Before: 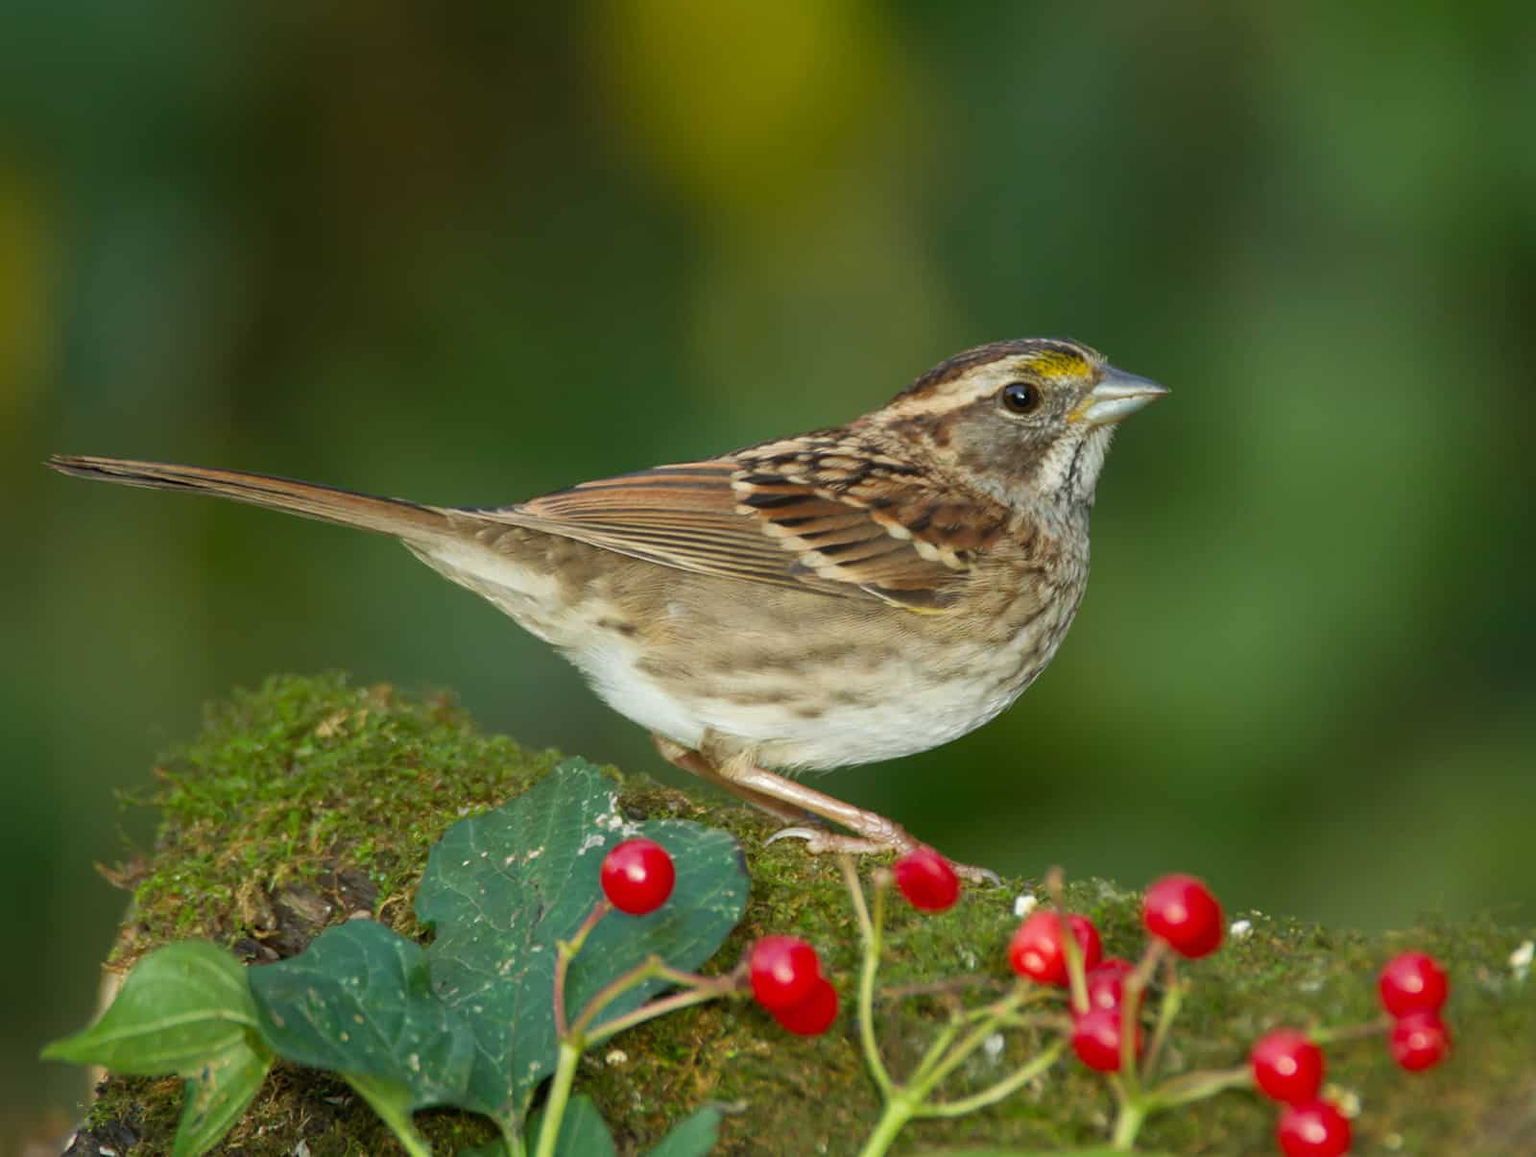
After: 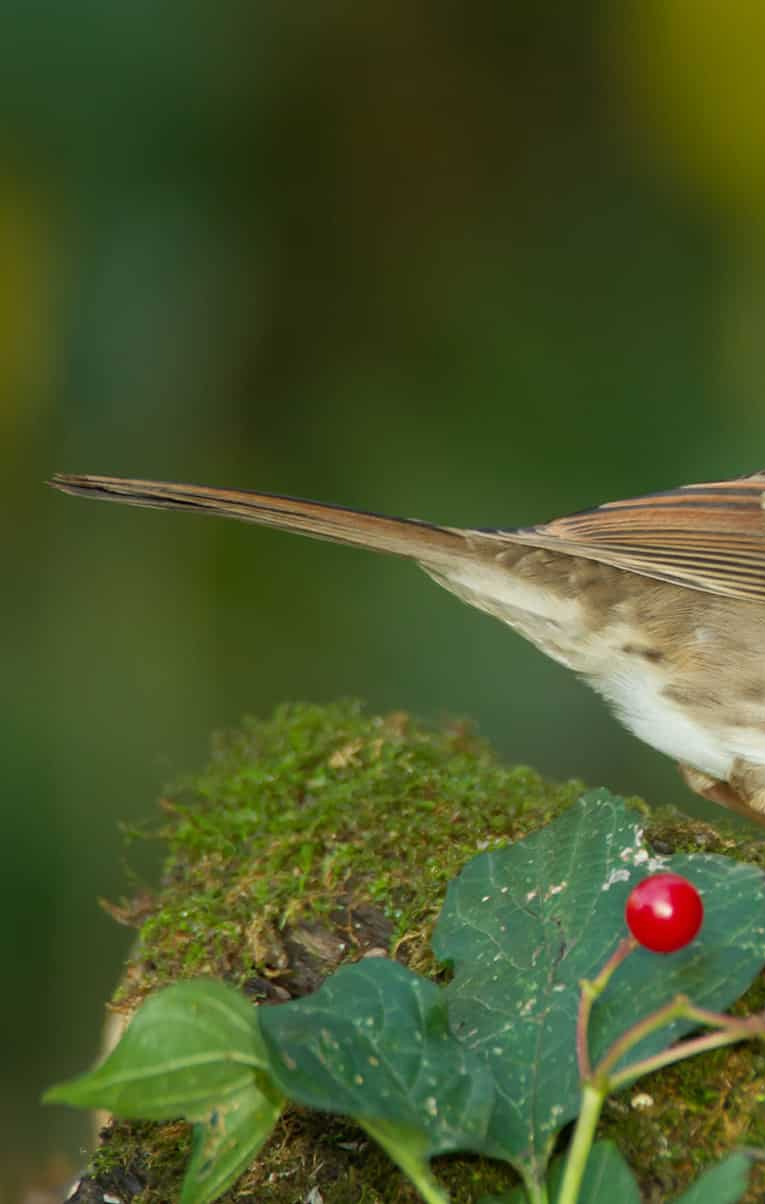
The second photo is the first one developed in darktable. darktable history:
crop and rotate: left 0.062%, top 0%, right 52.083%
